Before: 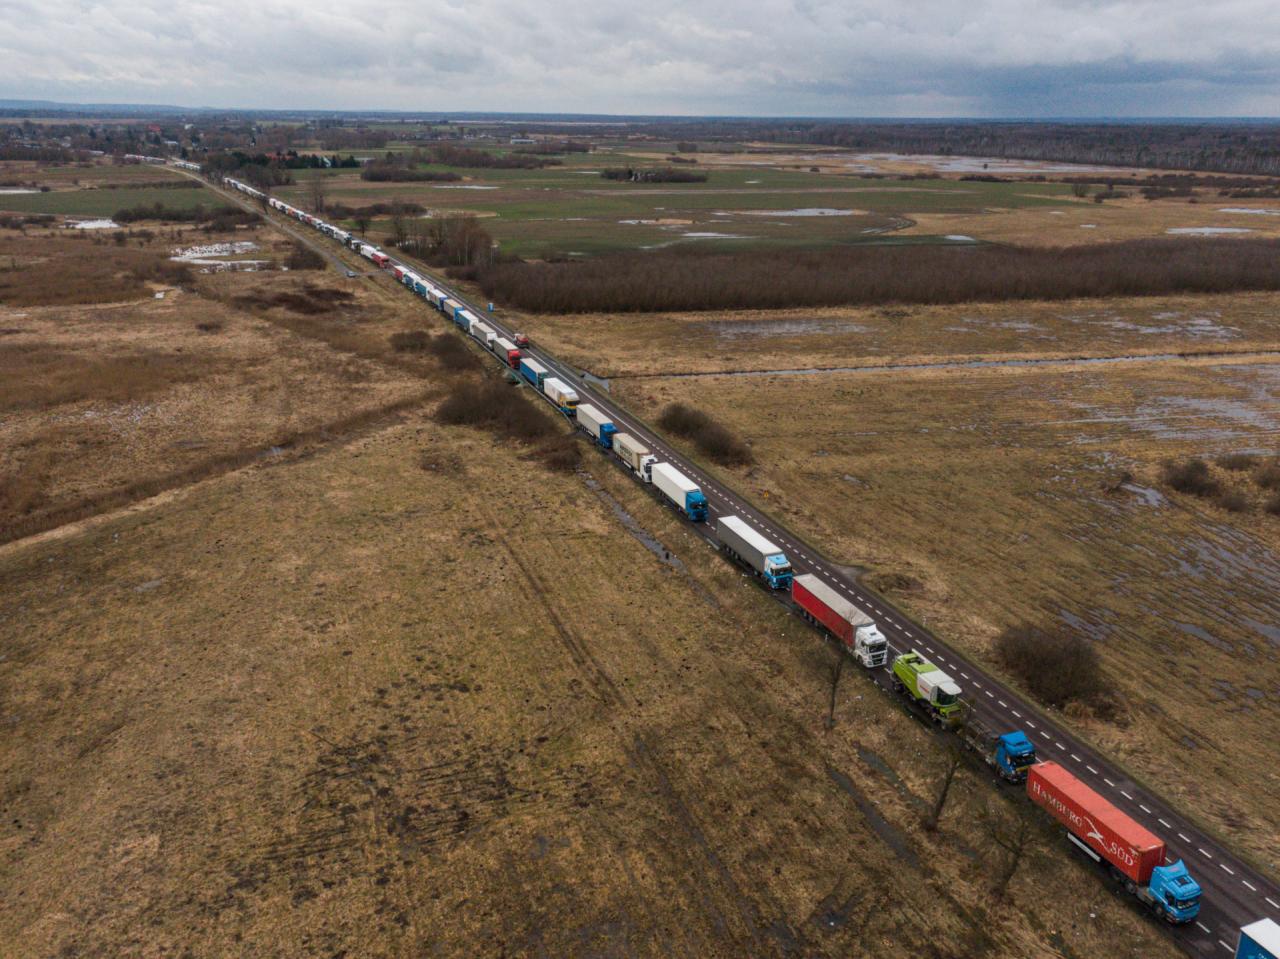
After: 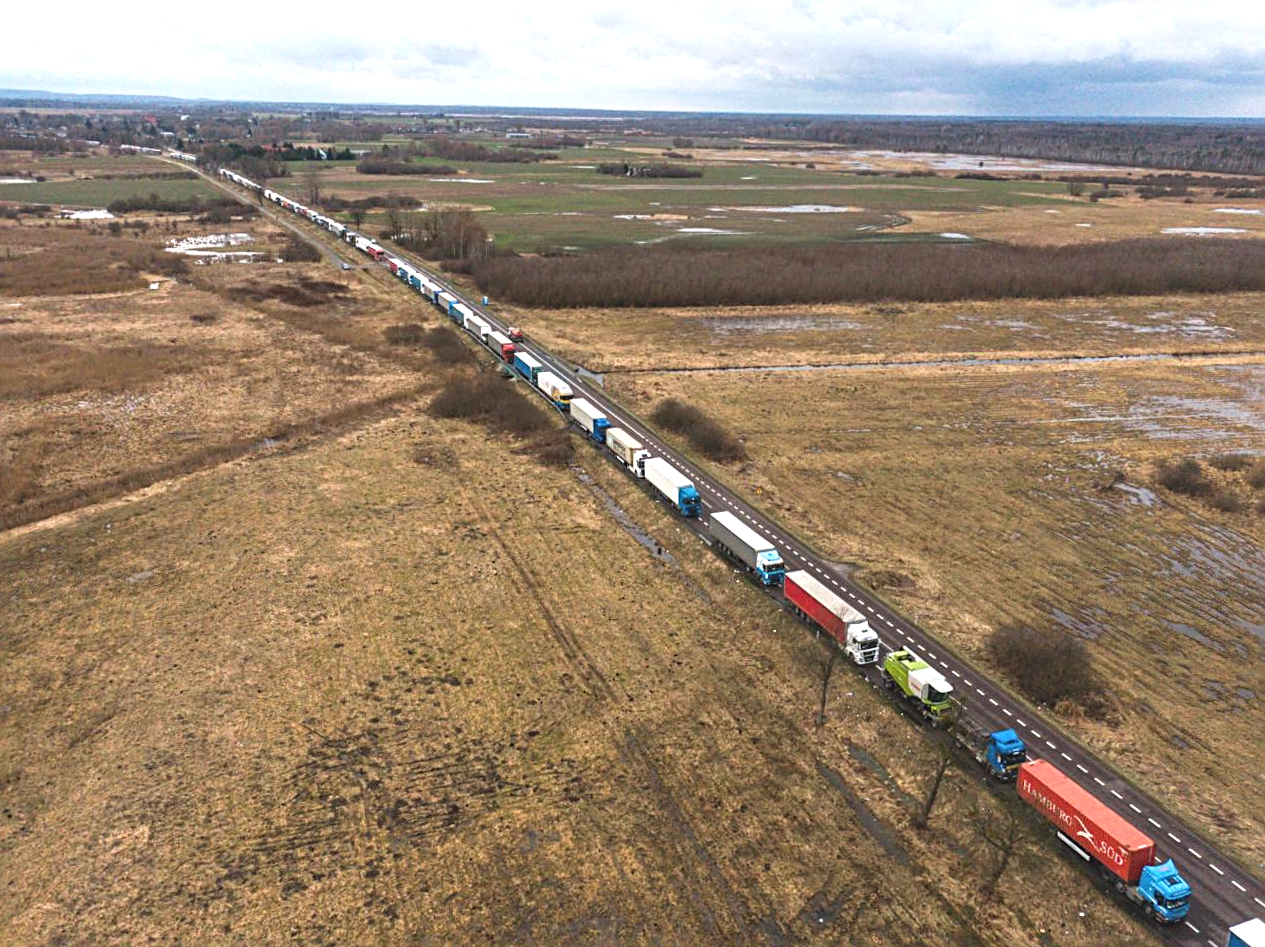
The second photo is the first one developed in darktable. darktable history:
tone equalizer: -7 EV 0.18 EV, -6 EV 0.12 EV, -5 EV 0.08 EV, -4 EV 0.04 EV, -2 EV -0.02 EV, -1 EV -0.04 EV, +0 EV -0.06 EV, luminance estimator HSV value / RGB max
crop and rotate: angle -0.5°
exposure: black level correction -0.005, exposure 1 EV, compensate highlight preservation false
sharpen: radius 2.767
